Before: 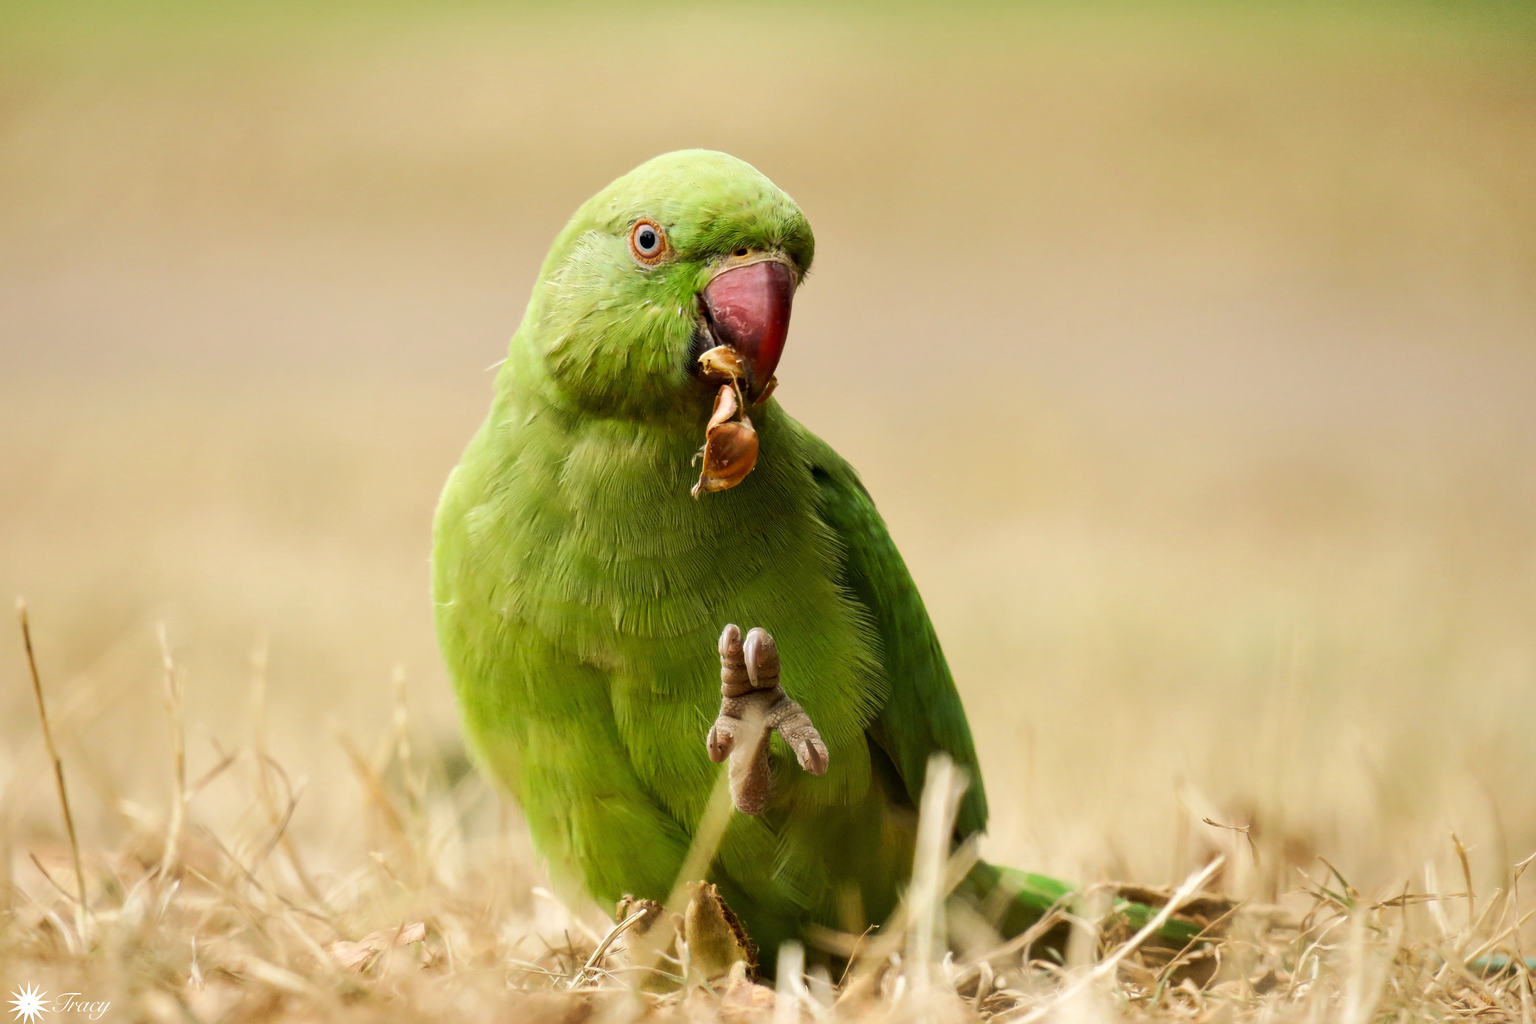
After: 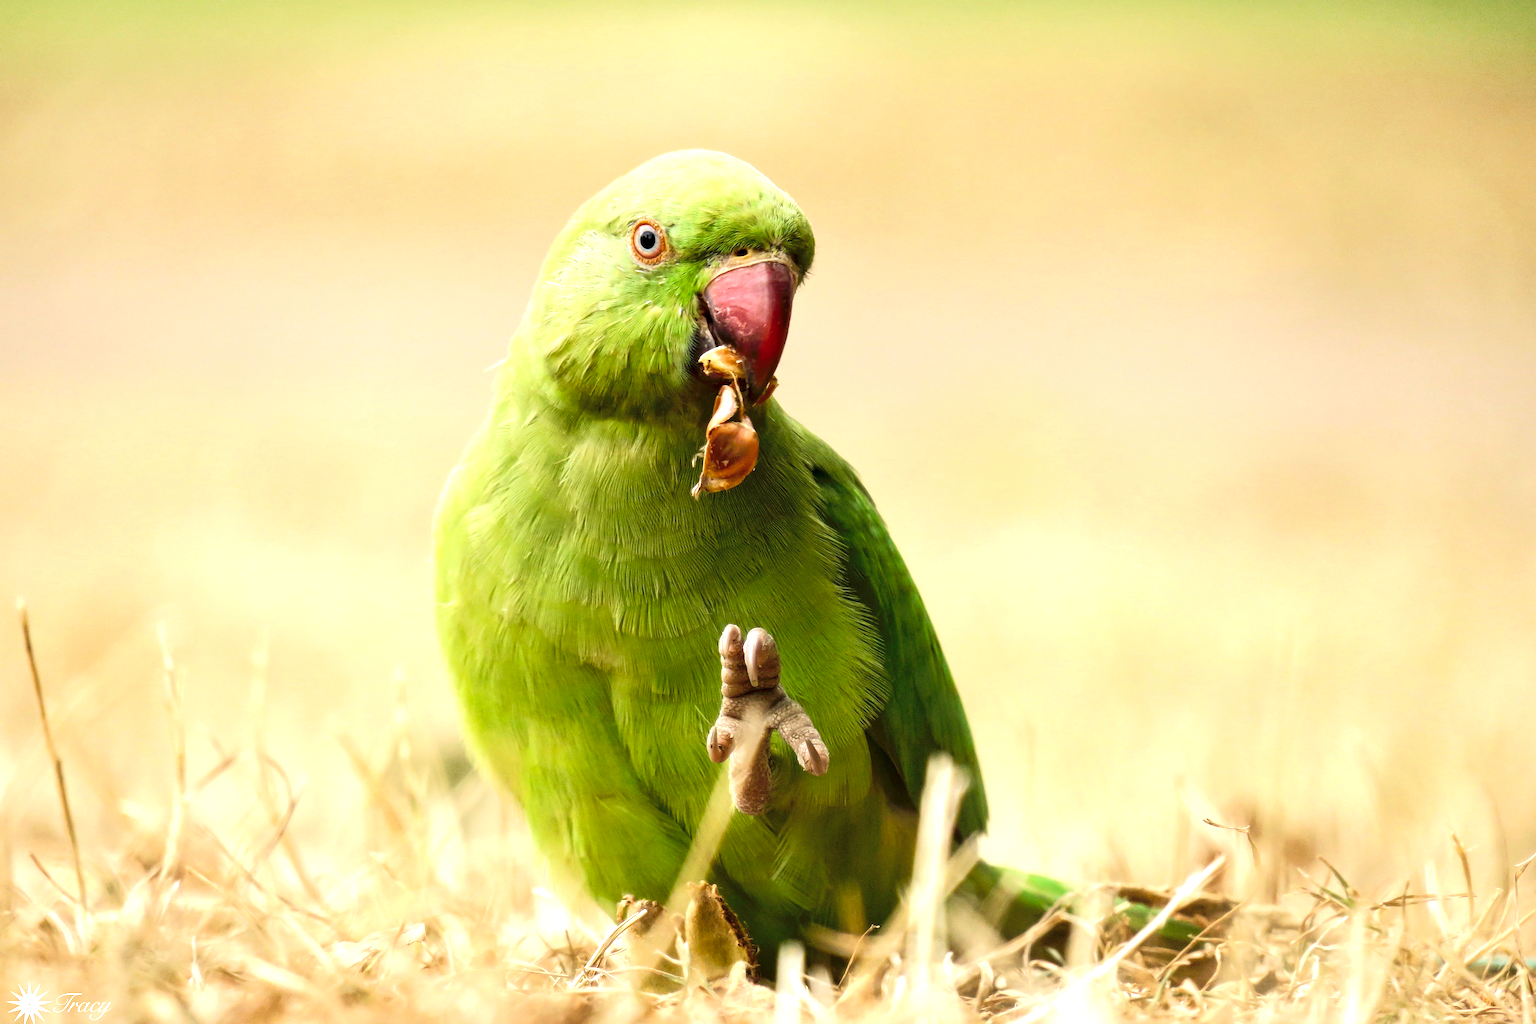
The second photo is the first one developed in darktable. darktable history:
exposure: black level correction 0, exposure 0.7 EV, compensate exposure bias true, compensate highlight preservation false
tone curve: curves: ch0 [(0, 0) (0.003, 0.004) (0.011, 0.005) (0.025, 0.014) (0.044, 0.037) (0.069, 0.059) (0.1, 0.096) (0.136, 0.116) (0.177, 0.133) (0.224, 0.177) (0.277, 0.255) (0.335, 0.319) (0.399, 0.385) (0.468, 0.457) (0.543, 0.545) (0.623, 0.621) (0.709, 0.705) (0.801, 0.801) (0.898, 0.901) (1, 1)], preserve colors none
